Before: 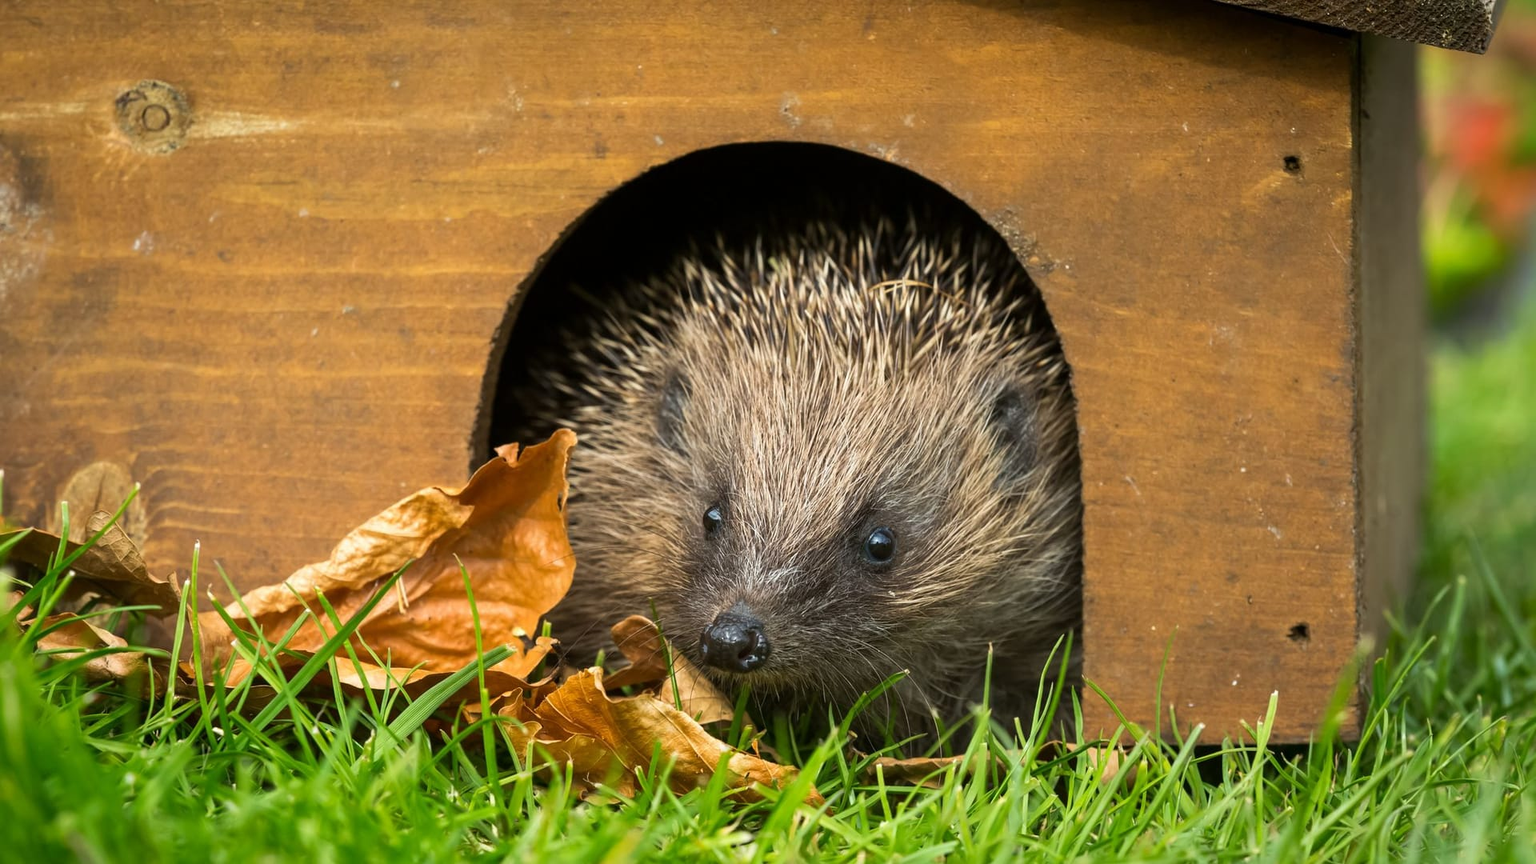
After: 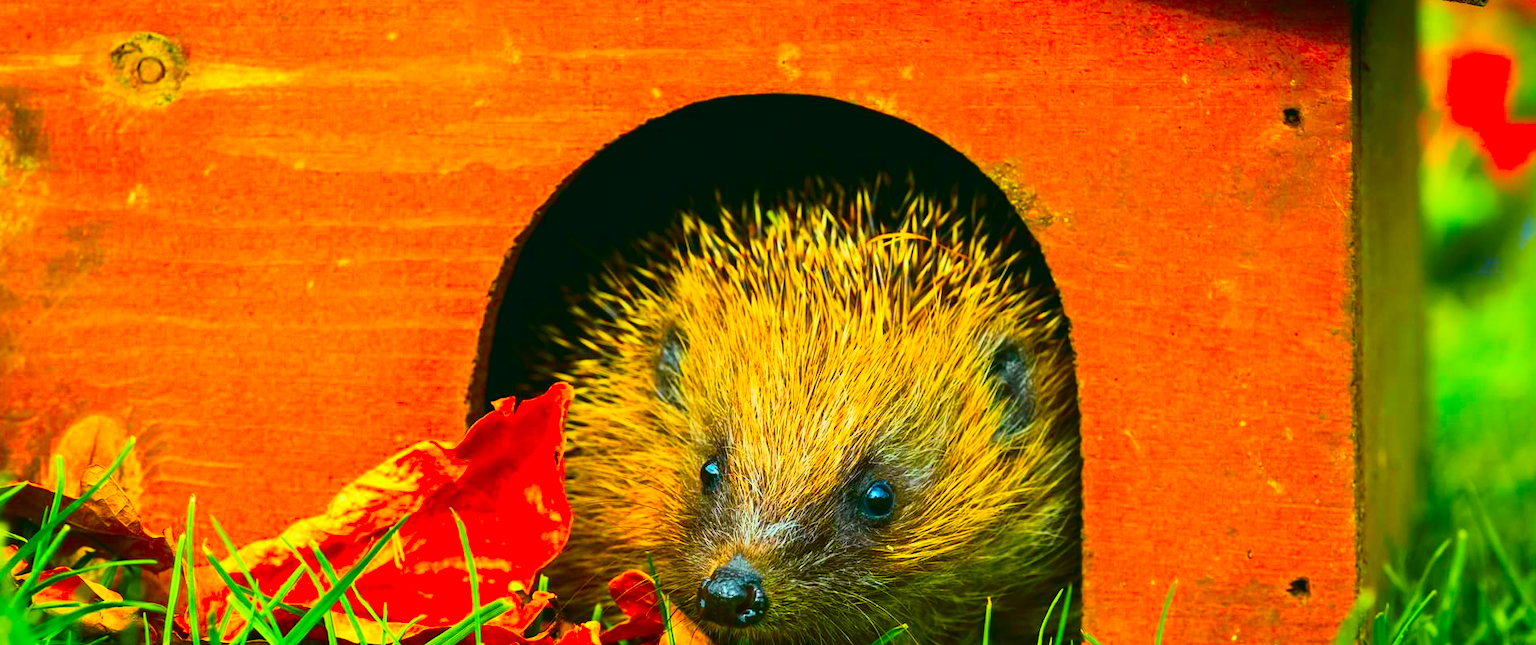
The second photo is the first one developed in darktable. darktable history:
color correction: highlights b* 0.058, saturation 2.99
crop: left 0.401%, top 5.562%, bottom 19.913%
tone curve: curves: ch0 [(0, 0.036) (0.037, 0.042) (0.184, 0.146) (0.438, 0.521) (0.54, 0.668) (0.698, 0.835) (0.856, 0.92) (1, 0.98)]; ch1 [(0, 0) (0.393, 0.415) (0.447, 0.448) (0.482, 0.459) (0.509, 0.496) (0.527, 0.525) (0.571, 0.602) (0.619, 0.671) (0.715, 0.729) (1, 1)]; ch2 [(0, 0) (0.369, 0.388) (0.449, 0.454) (0.499, 0.5) (0.521, 0.517) (0.53, 0.544) (0.561, 0.607) (0.674, 0.735) (1, 1)], color space Lab, independent channels, preserve colors none
